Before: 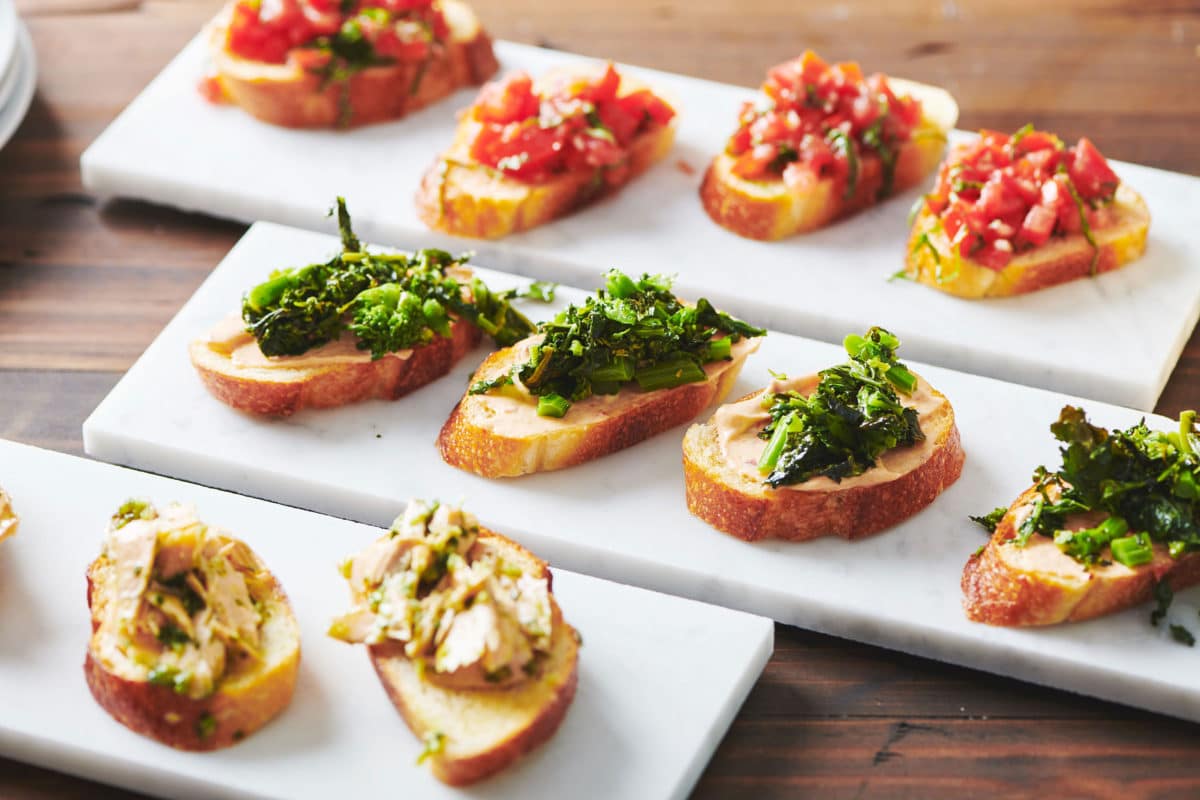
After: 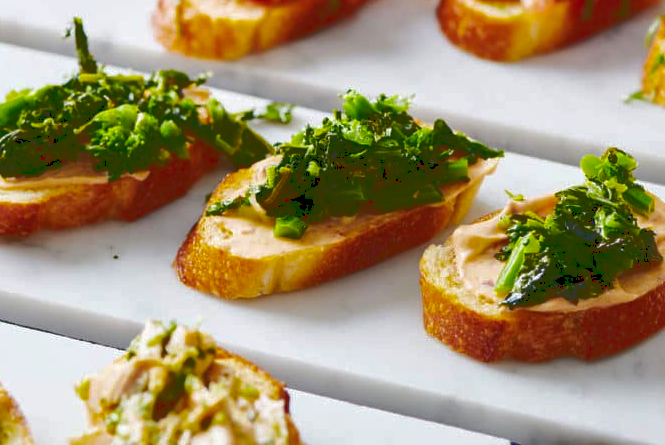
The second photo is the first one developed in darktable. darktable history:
exposure: black level correction 0.01, exposure 0.007 EV, compensate highlight preservation false
crop and rotate: left 21.991%, top 22.422%, right 22.516%, bottom 21.915%
shadows and highlights: on, module defaults
color balance rgb: shadows lift › chroma 2.039%, shadows lift › hue 222°, perceptual saturation grading › global saturation 25.782%
base curve: curves: ch0 [(0, 0.02) (0.083, 0.036) (1, 1)]
